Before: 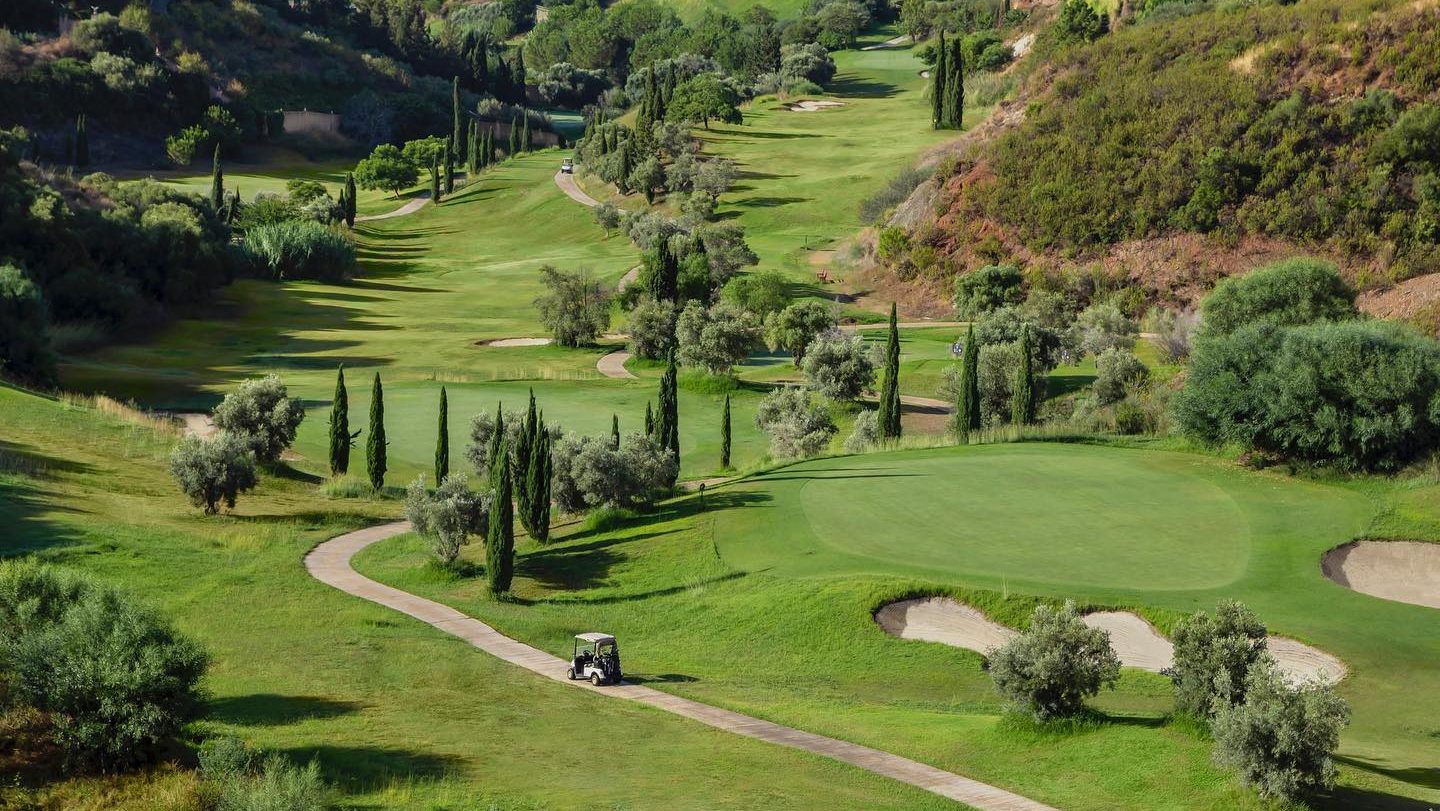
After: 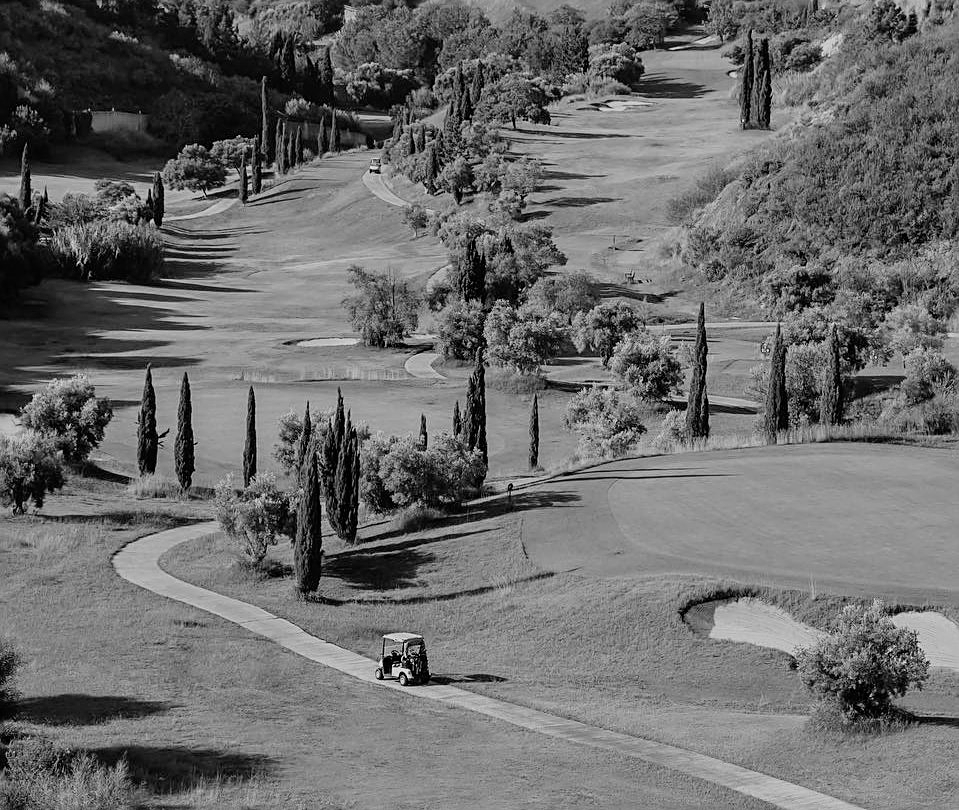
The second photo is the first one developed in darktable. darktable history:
filmic rgb: hardness 4.17
sharpen: on, module defaults
monochrome: on, module defaults
white balance: red 1.05, blue 1.072
crop and rotate: left 13.342%, right 19.991%
